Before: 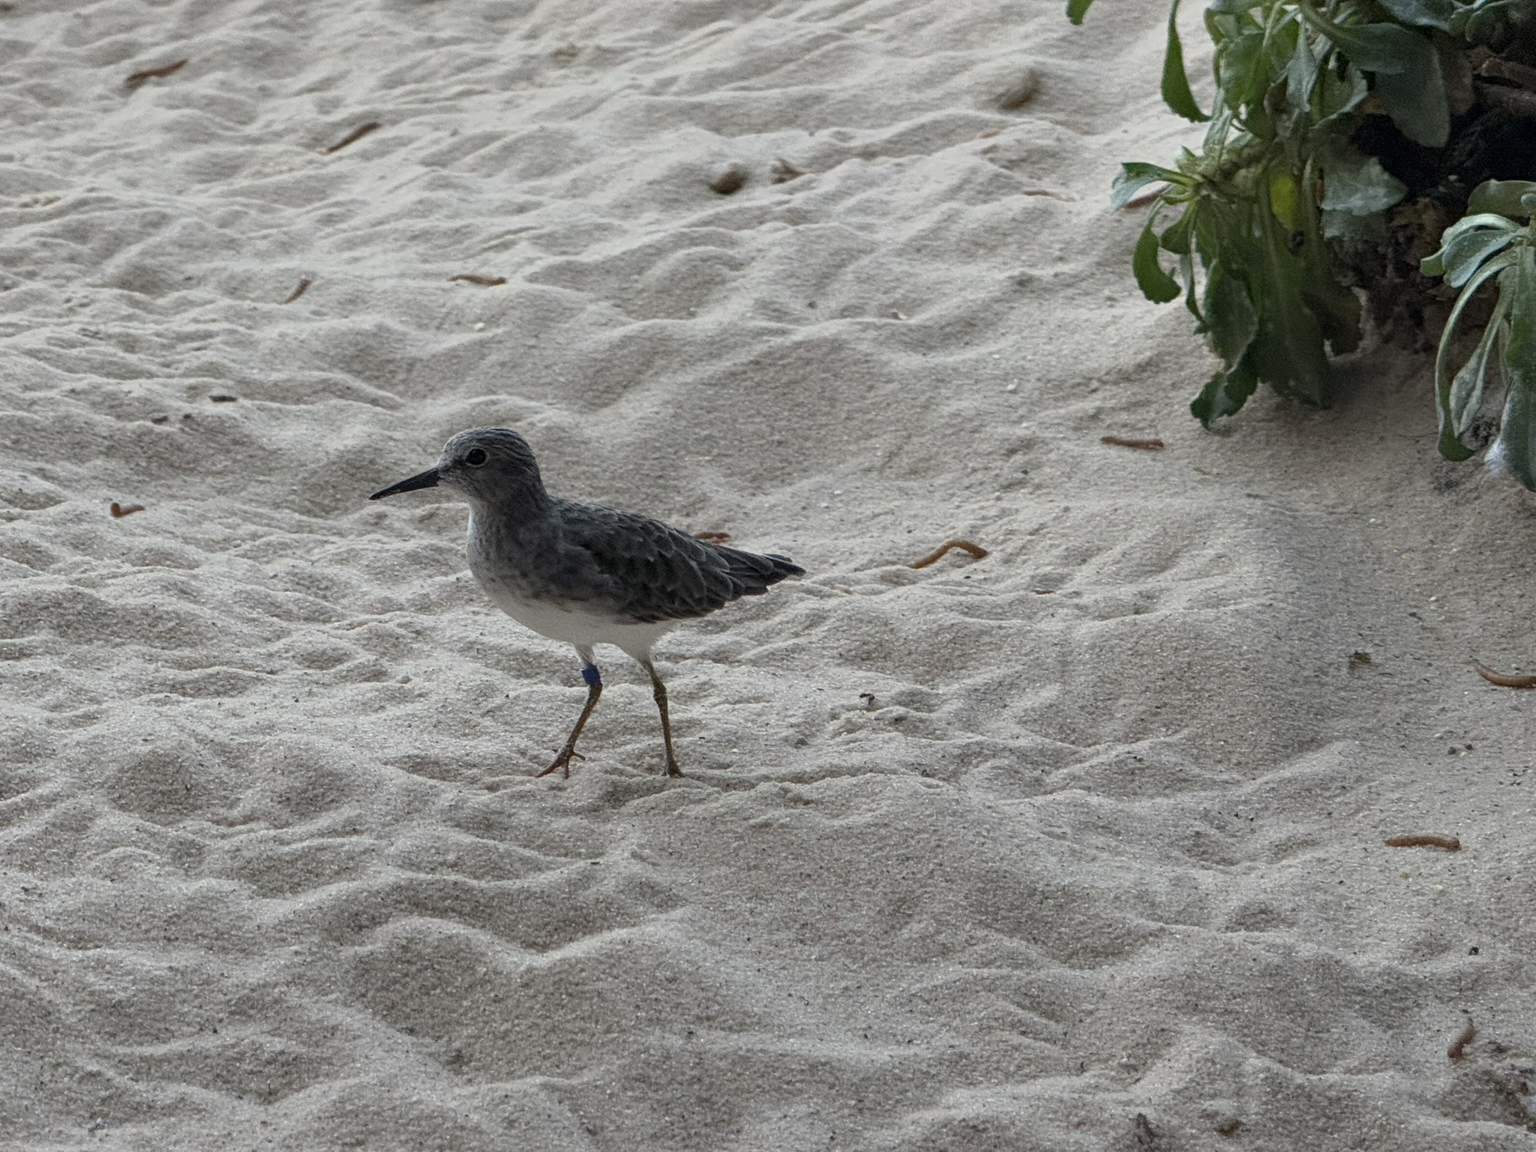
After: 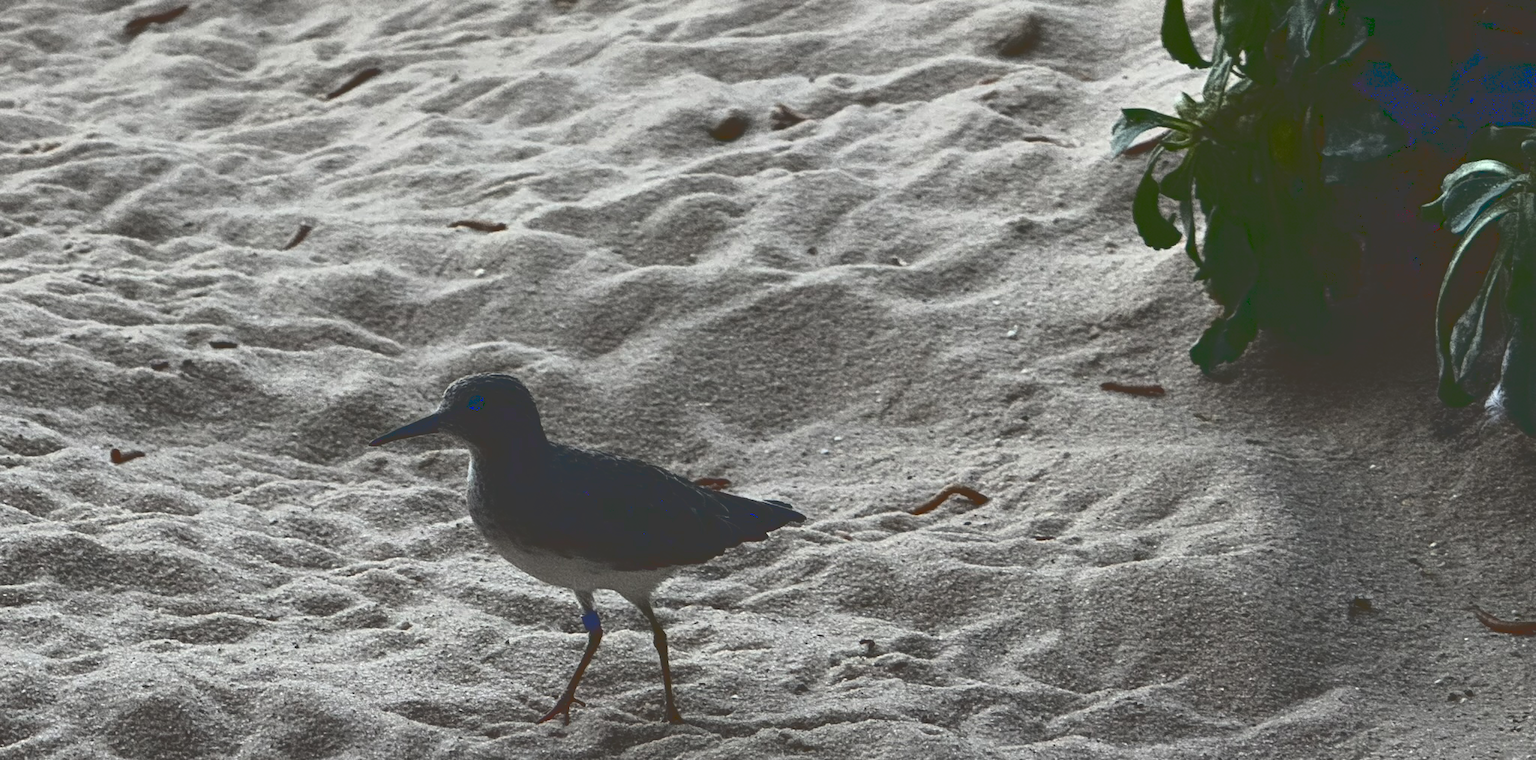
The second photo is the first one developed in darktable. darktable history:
base curve: curves: ch0 [(0, 0.036) (0.083, 0.04) (0.804, 1)]
crop and rotate: top 4.724%, bottom 29.25%
